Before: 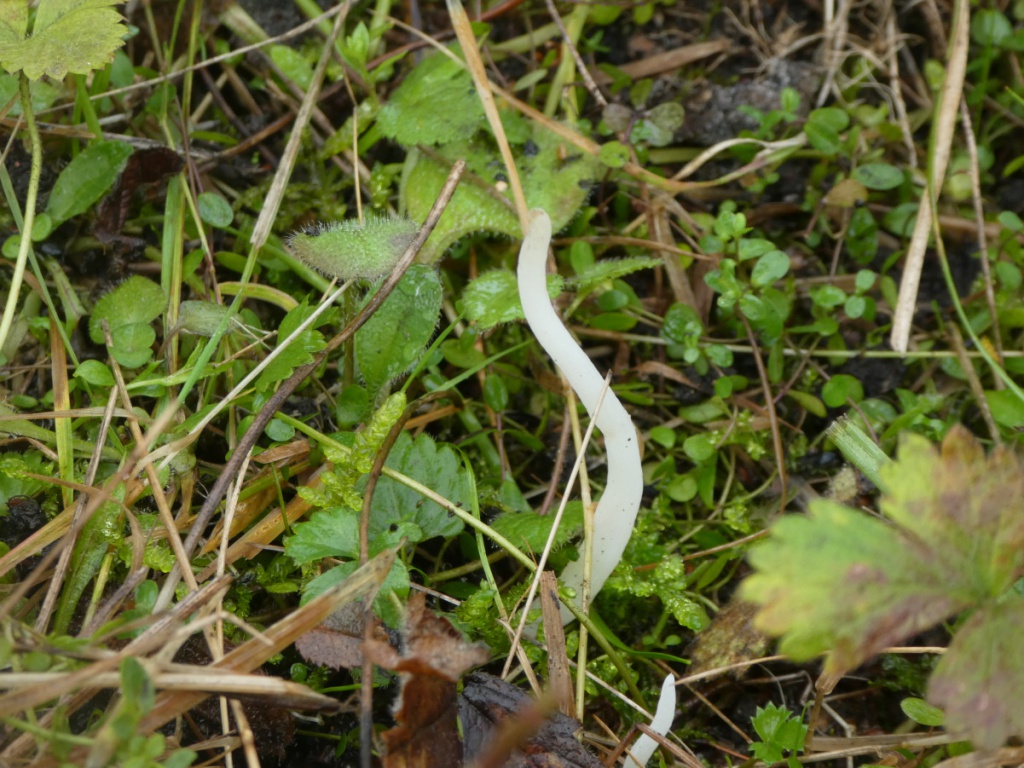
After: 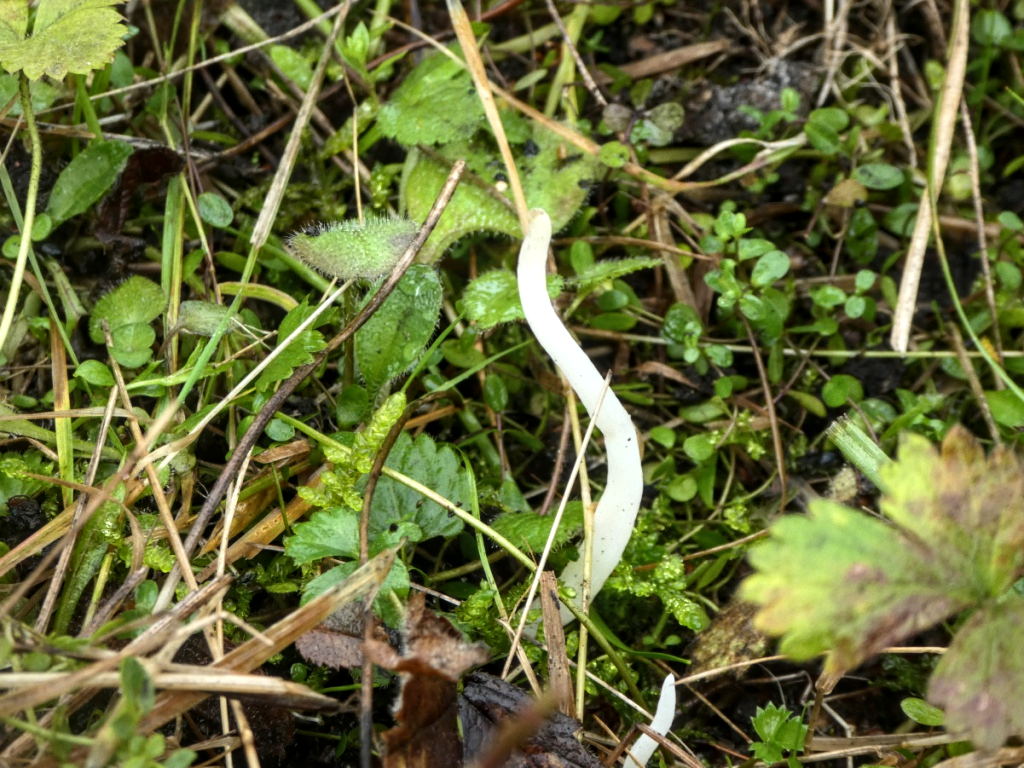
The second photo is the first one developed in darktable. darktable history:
local contrast: on, module defaults
tone equalizer: -8 EV -0.758 EV, -7 EV -0.734 EV, -6 EV -0.602 EV, -5 EV -0.414 EV, -3 EV 0.401 EV, -2 EV 0.6 EV, -1 EV 0.685 EV, +0 EV 0.743 EV, edges refinement/feathering 500, mask exposure compensation -1.57 EV, preserve details no
